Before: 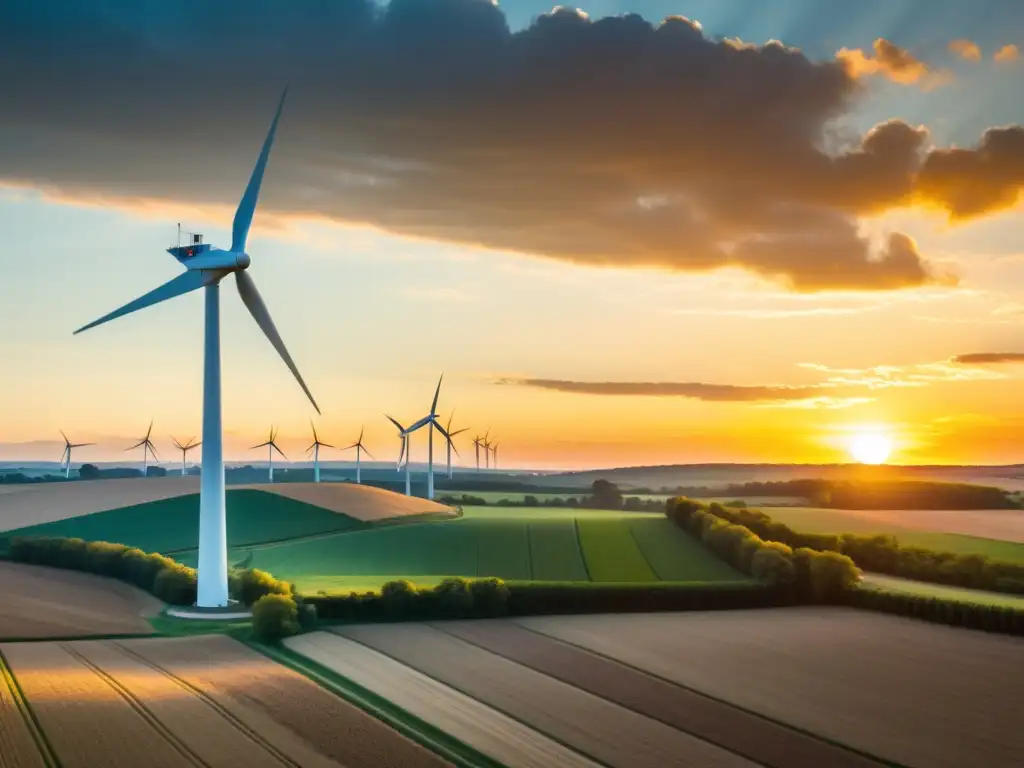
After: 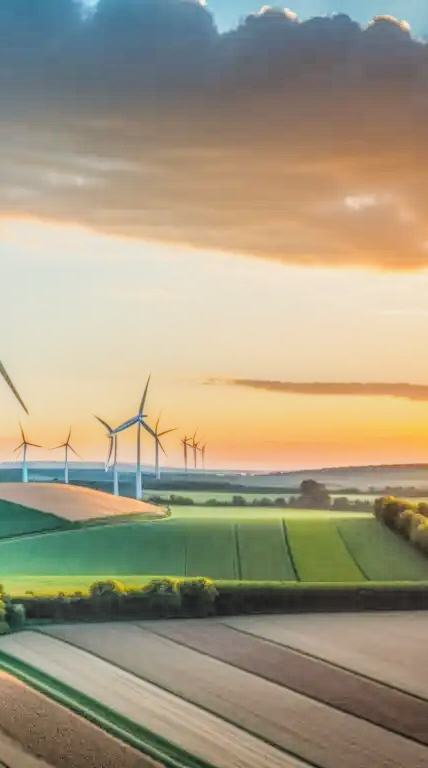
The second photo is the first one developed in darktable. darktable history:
crop: left 28.529%, right 29.612%
exposure: black level correction 0, exposure 0.693 EV, compensate exposure bias true, compensate highlight preservation false
filmic rgb: black relative exposure -8.48 EV, white relative exposure 5.56 EV, hardness 3.35, contrast 1.023, iterations of high-quality reconstruction 0
local contrast: highlights 1%, shadows 1%, detail 201%, midtone range 0.244
contrast brightness saturation: brightness 0.143
